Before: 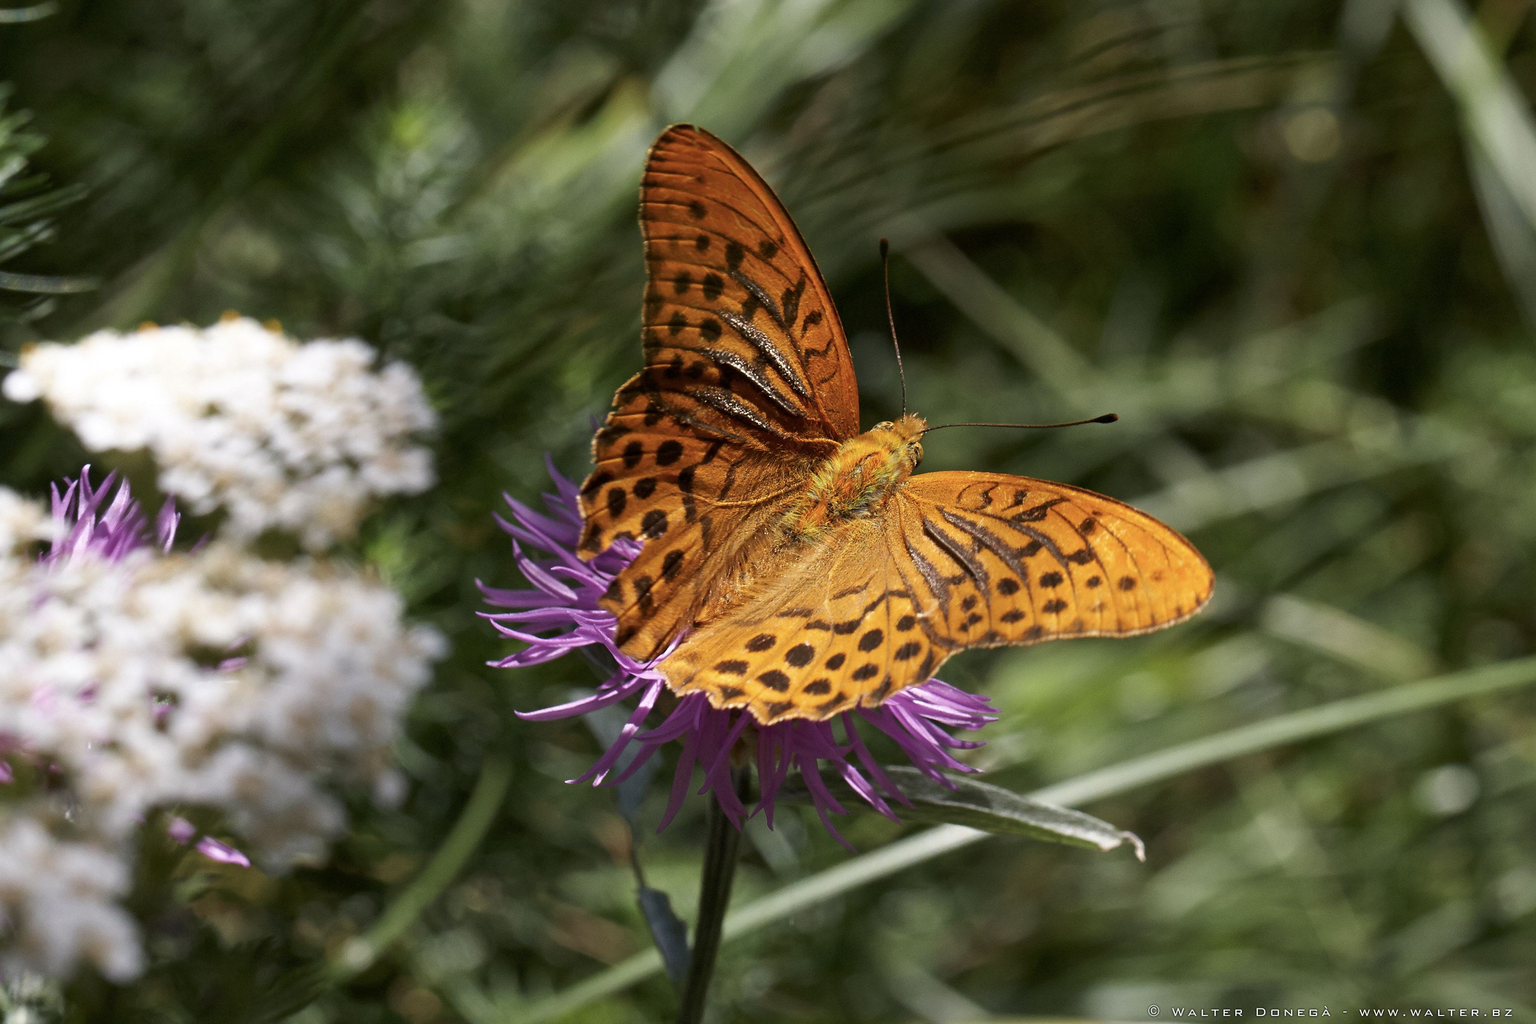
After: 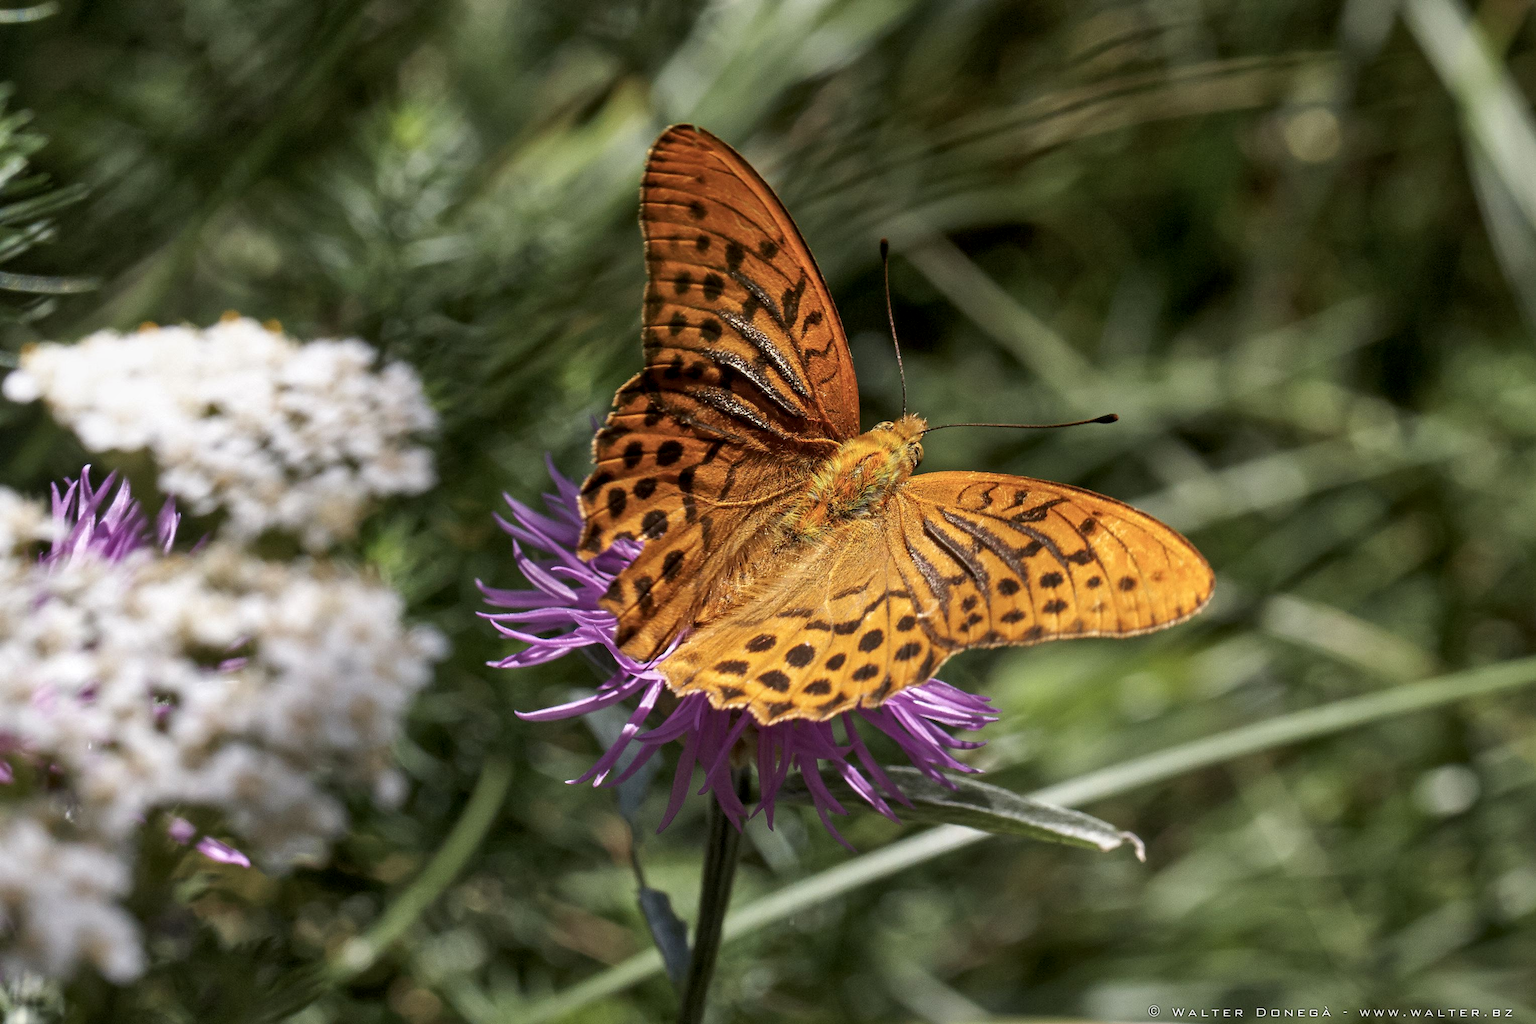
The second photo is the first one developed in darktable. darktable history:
shadows and highlights: shadows 35, highlights -35, soften with gaussian
local contrast: on, module defaults
